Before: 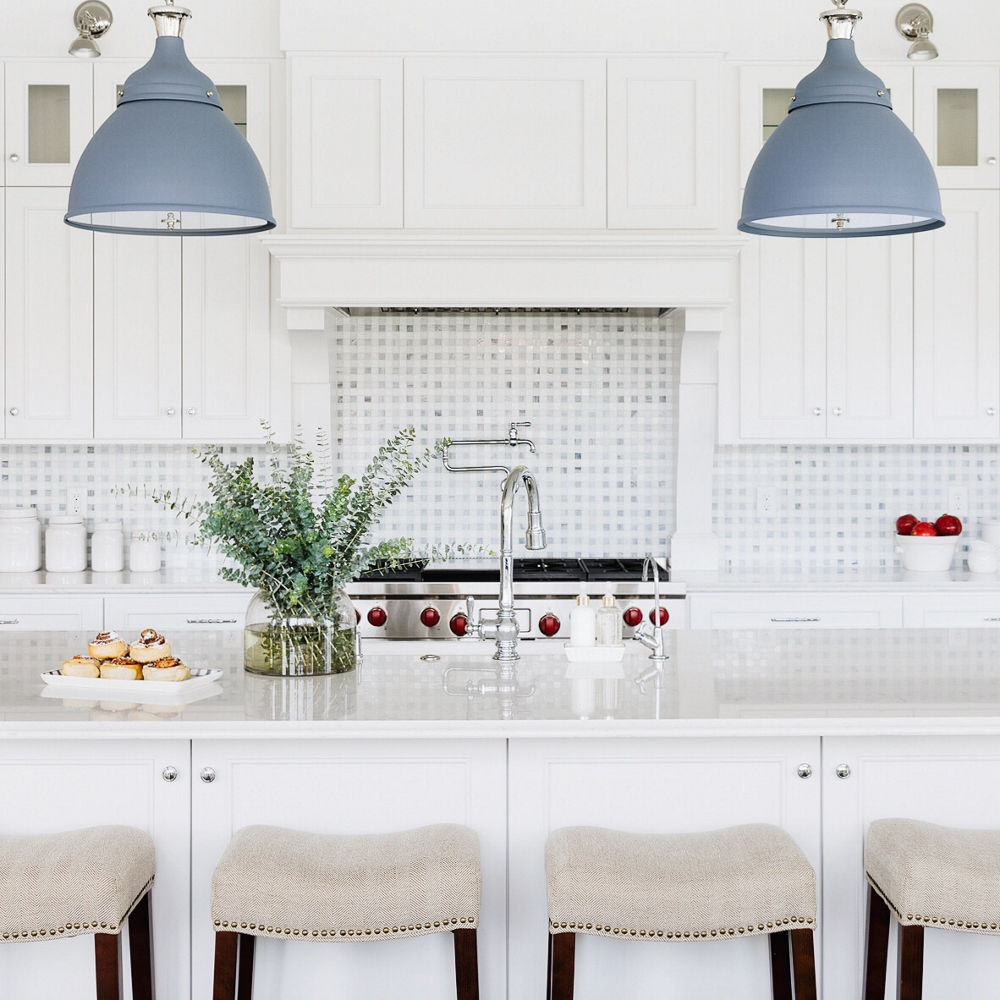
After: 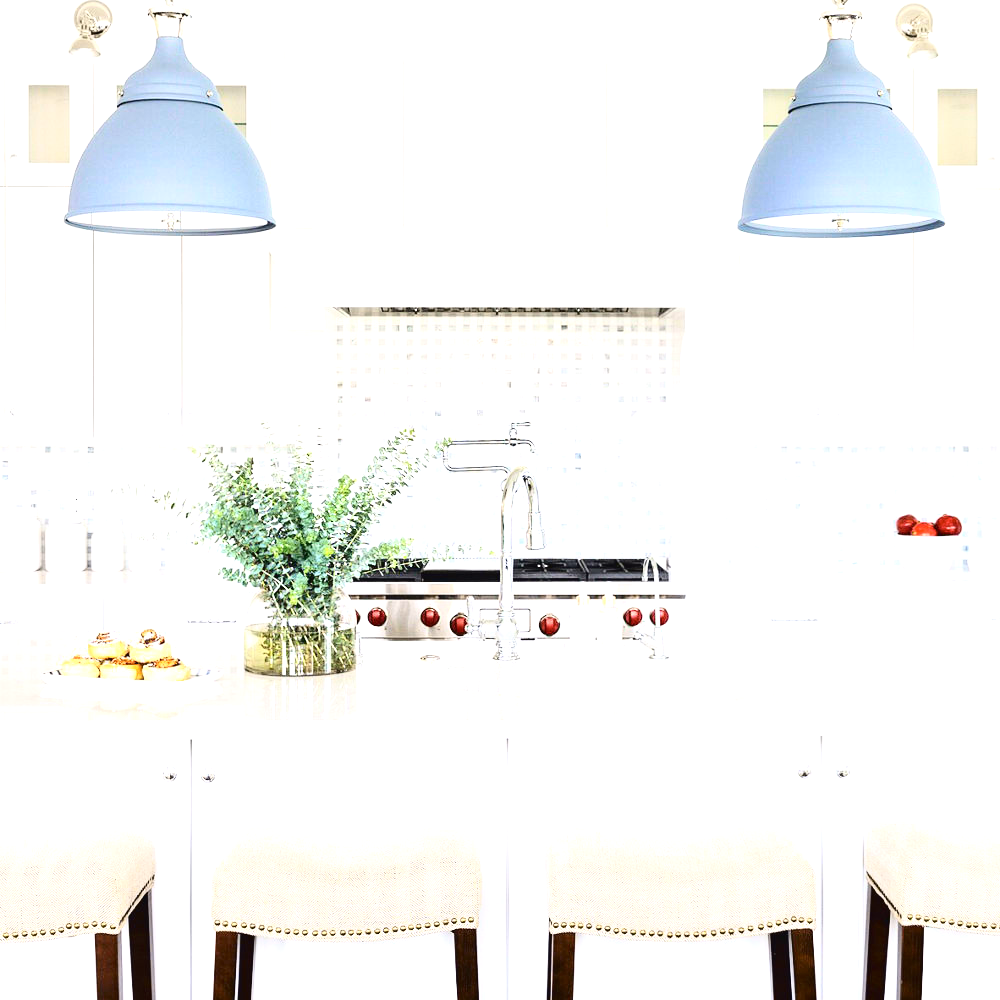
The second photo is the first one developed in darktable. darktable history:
exposure: black level correction 0, exposure 1 EV, compensate highlight preservation false
tone curve: curves: ch0 [(0, 0.023) (0.087, 0.065) (0.184, 0.168) (0.45, 0.54) (0.57, 0.683) (0.722, 0.825) (0.877, 0.948) (1, 1)]; ch1 [(0, 0) (0.388, 0.369) (0.45, 0.43) (0.505, 0.509) (0.534, 0.528) (0.657, 0.655) (1, 1)]; ch2 [(0, 0) (0.314, 0.223) (0.427, 0.405) (0.5, 0.5) (0.55, 0.566) (0.625, 0.657) (1, 1)], color space Lab, independent channels, preserve colors none
